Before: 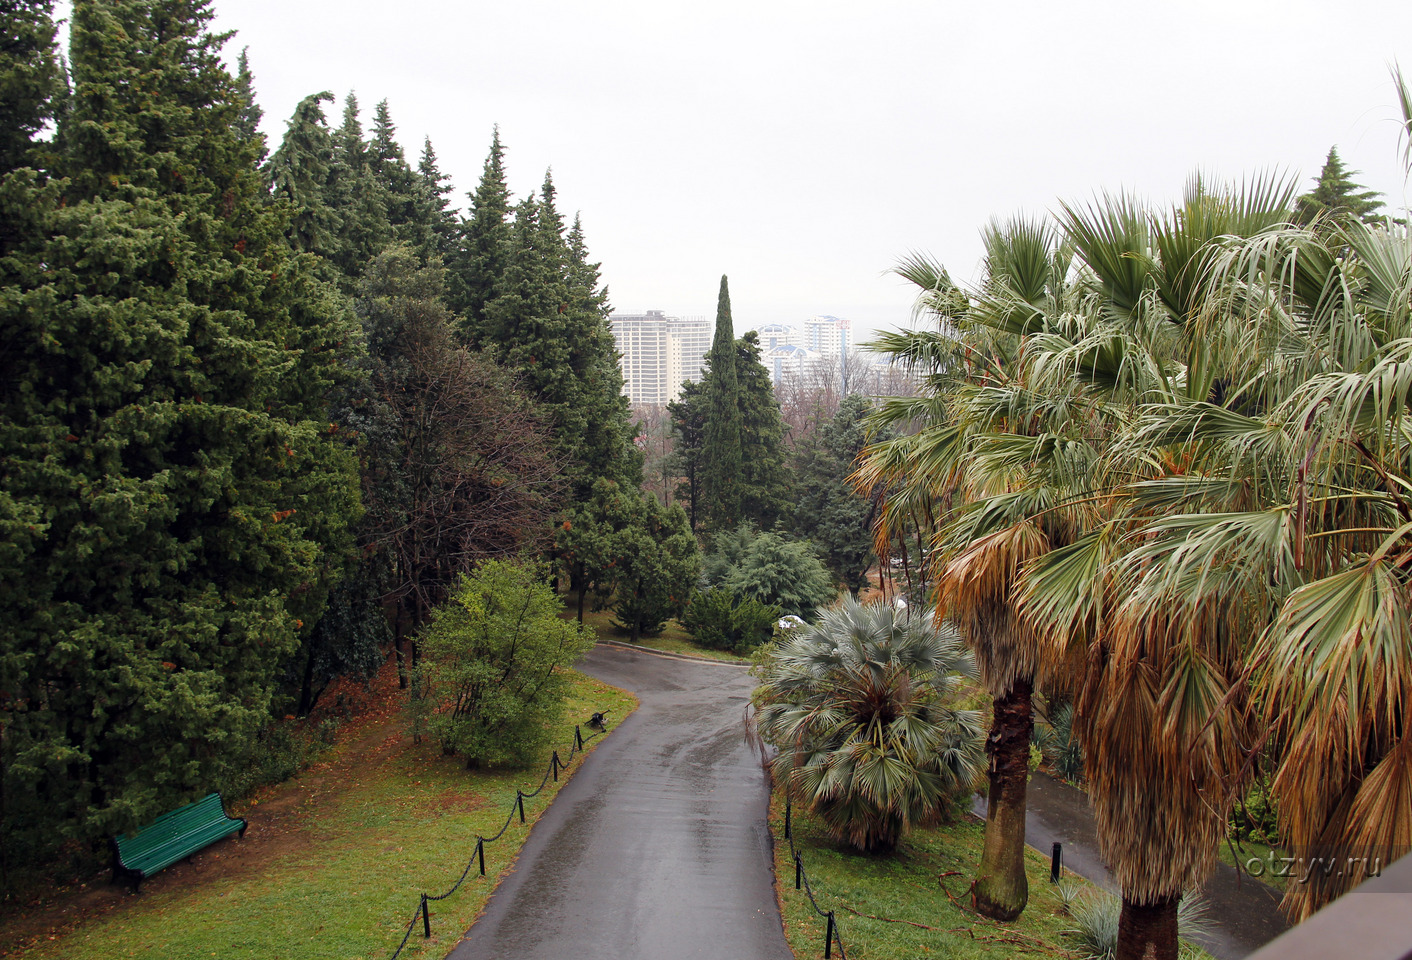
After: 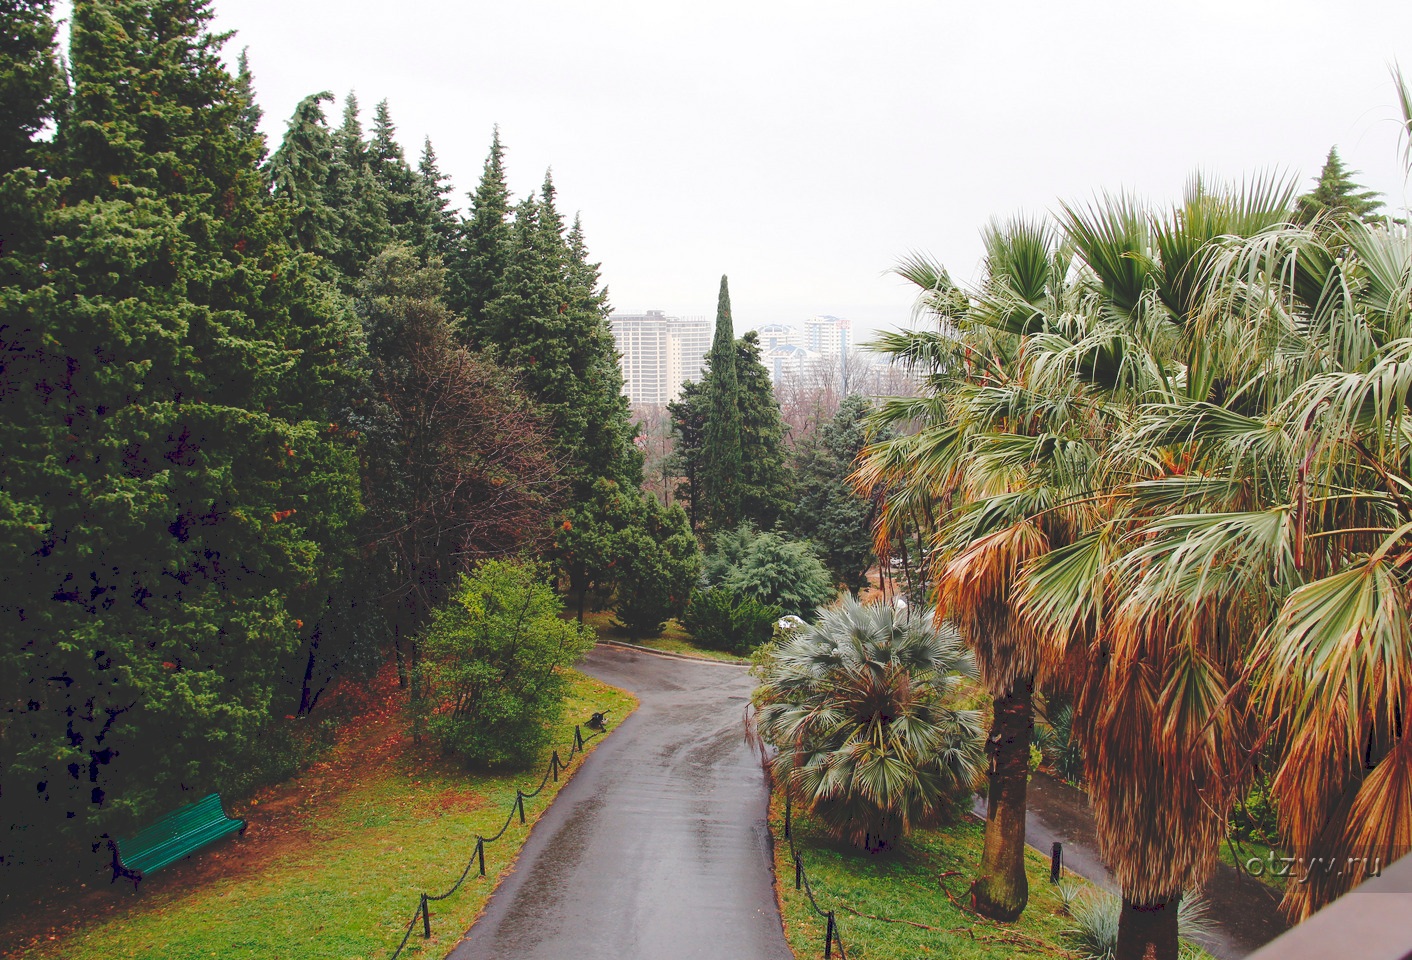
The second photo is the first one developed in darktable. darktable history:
rotate and perspective: automatic cropping original format, crop left 0, crop top 0
tone curve: curves: ch0 [(0, 0) (0.003, 0.177) (0.011, 0.177) (0.025, 0.176) (0.044, 0.178) (0.069, 0.186) (0.1, 0.194) (0.136, 0.203) (0.177, 0.223) (0.224, 0.255) (0.277, 0.305) (0.335, 0.383) (0.399, 0.467) (0.468, 0.546) (0.543, 0.616) (0.623, 0.694) (0.709, 0.764) (0.801, 0.834) (0.898, 0.901) (1, 1)], preserve colors none
